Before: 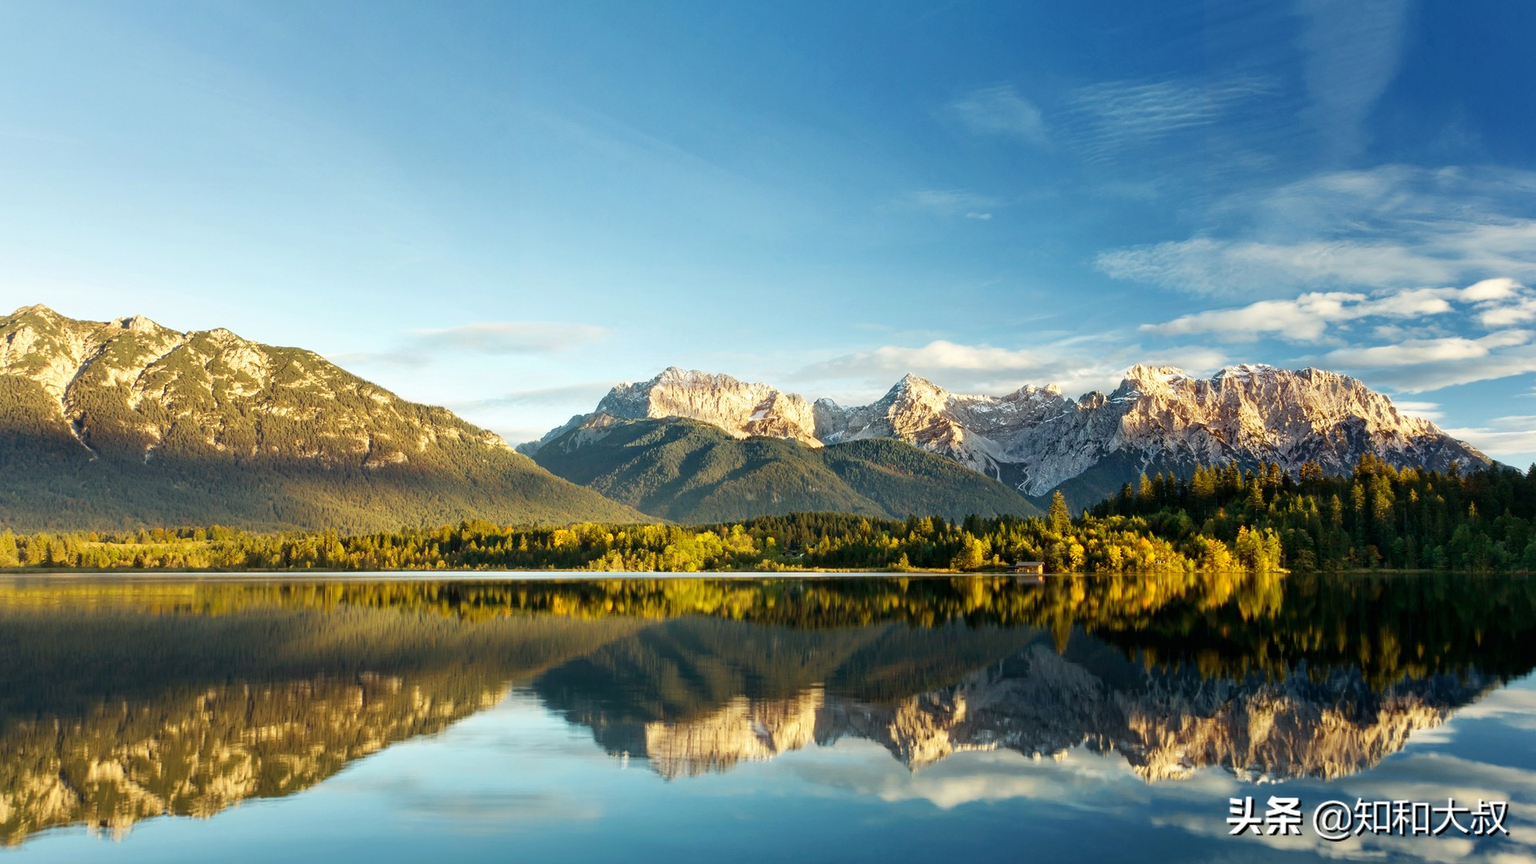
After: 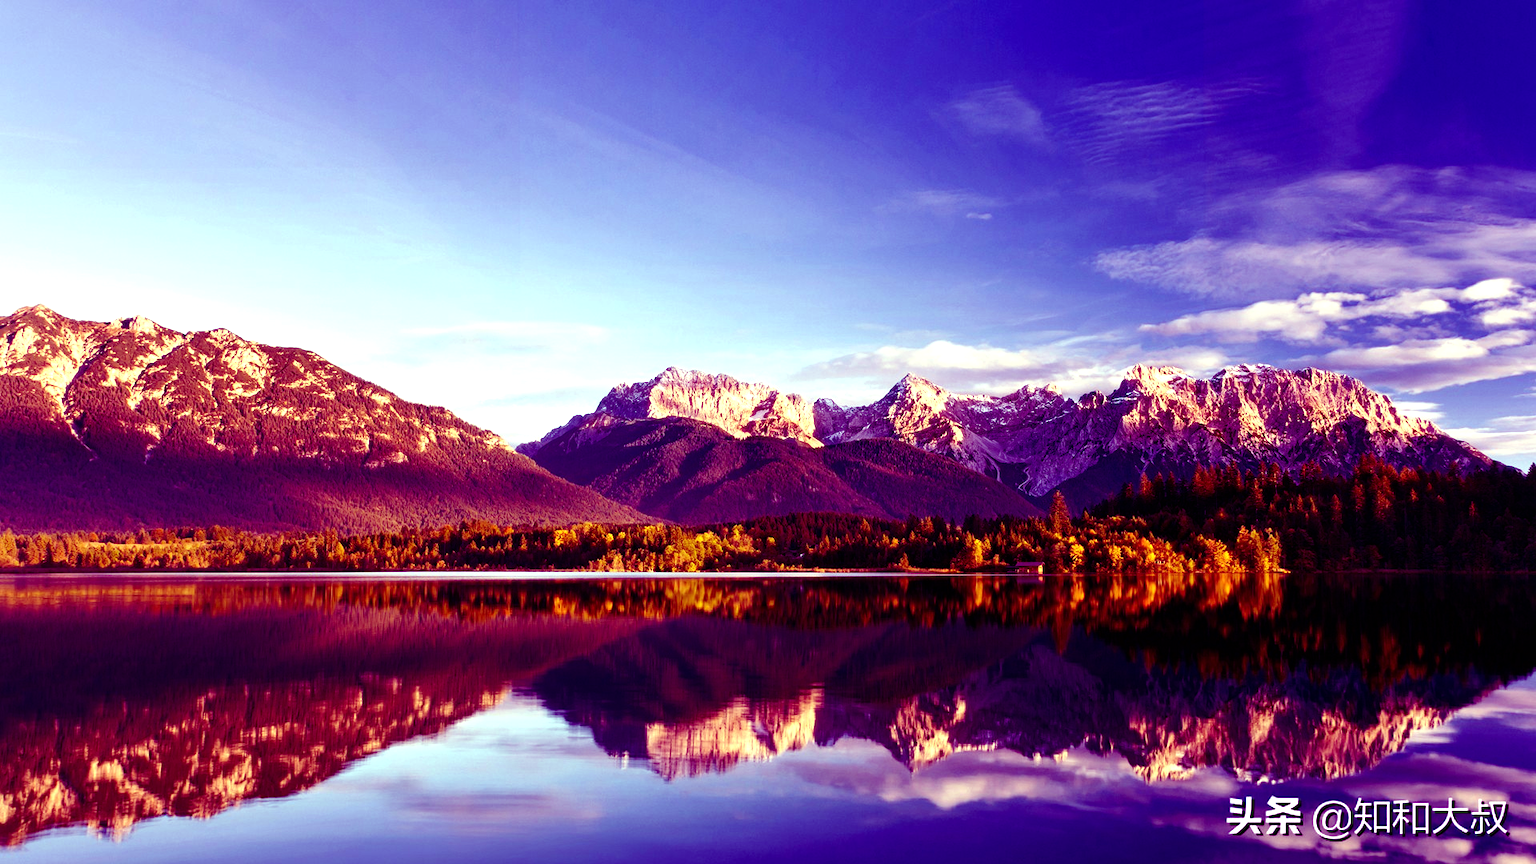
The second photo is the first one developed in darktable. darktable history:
color balance: mode lift, gamma, gain (sRGB), lift [1, 1, 0.101, 1]
tone equalizer: -8 EV -0.417 EV, -7 EV -0.389 EV, -6 EV -0.333 EV, -5 EV -0.222 EV, -3 EV 0.222 EV, -2 EV 0.333 EV, -1 EV 0.389 EV, +0 EV 0.417 EV, edges refinement/feathering 500, mask exposure compensation -1.57 EV, preserve details no
